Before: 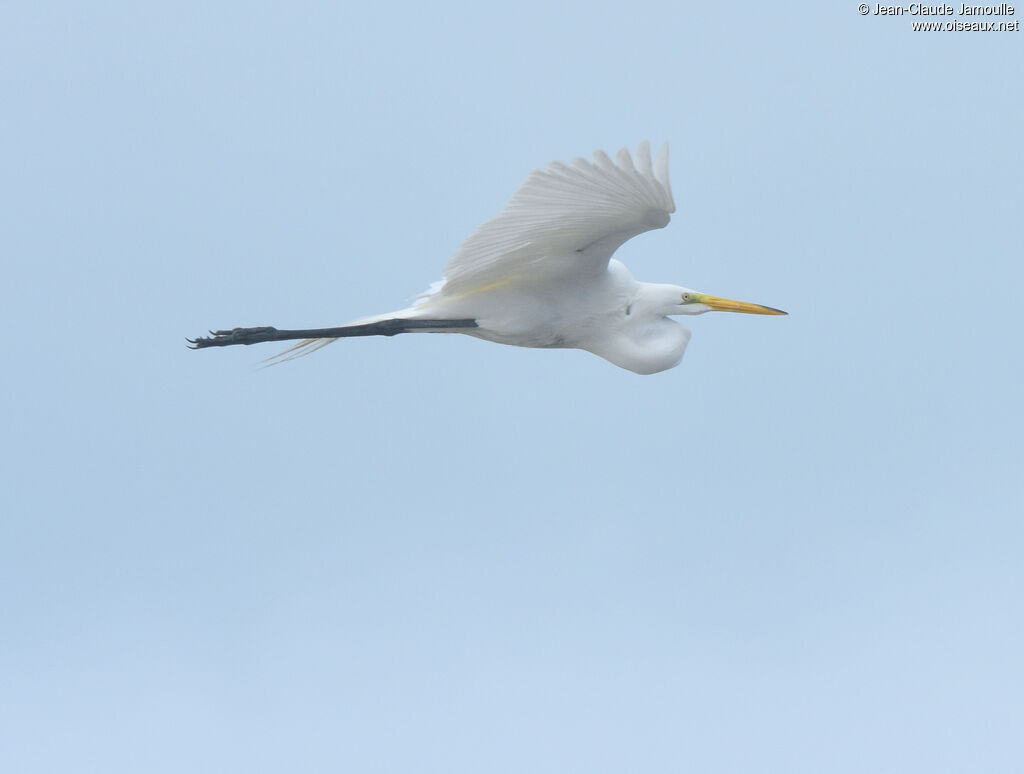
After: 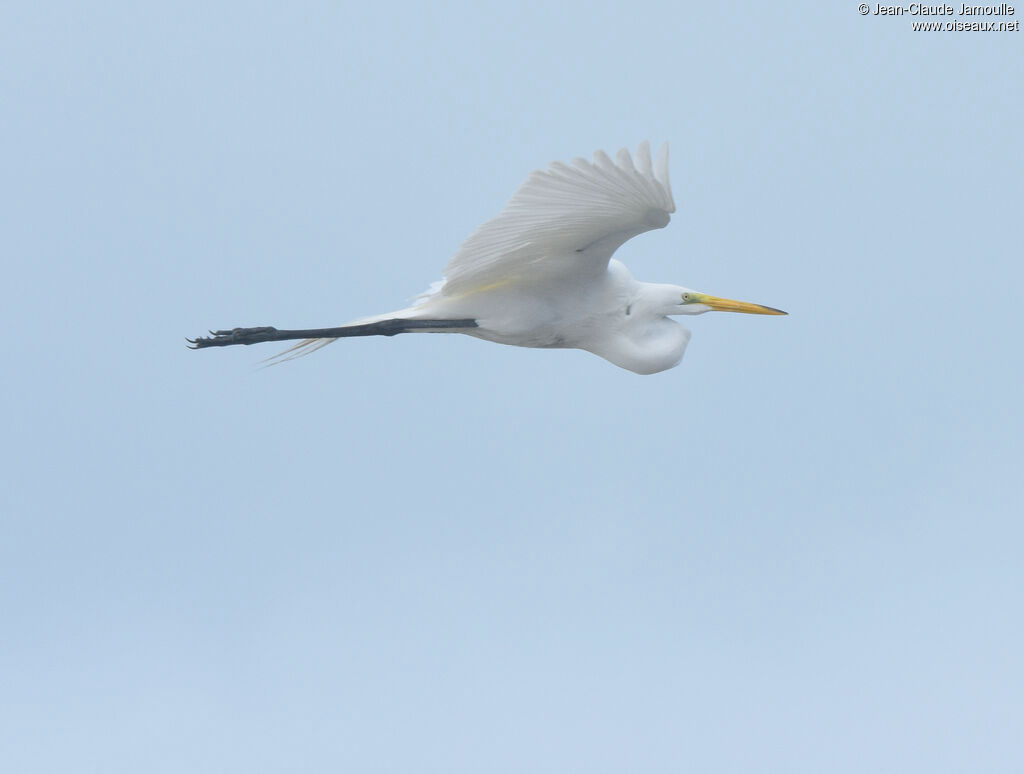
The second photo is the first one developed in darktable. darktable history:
filmic rgb: black relative exposure -16 EV, white relative exposure 2.94 EV, hardness 9.97
